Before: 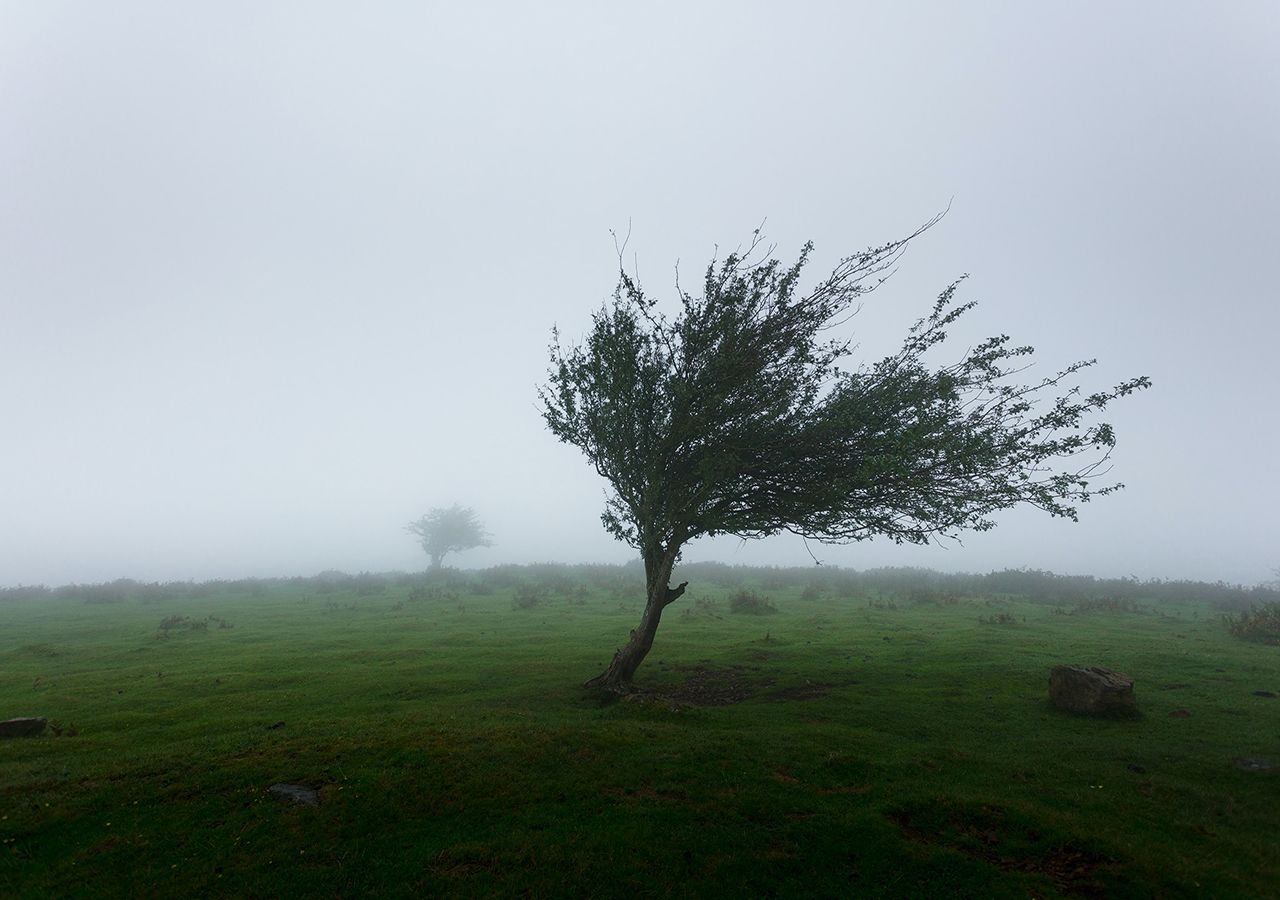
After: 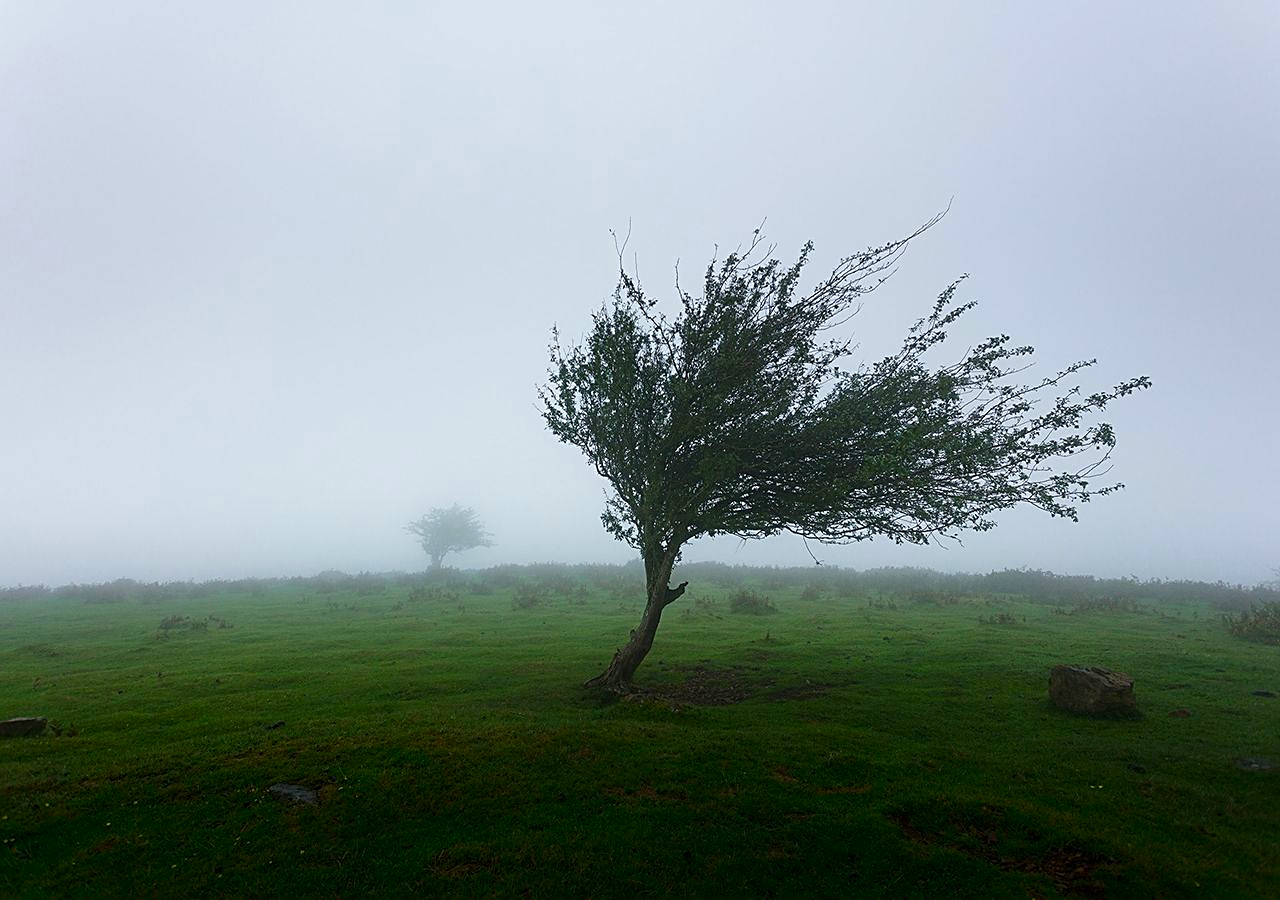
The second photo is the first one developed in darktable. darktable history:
color correction: highlights b* -0.016, saturation 1.3
sharpen: on, module defaults
